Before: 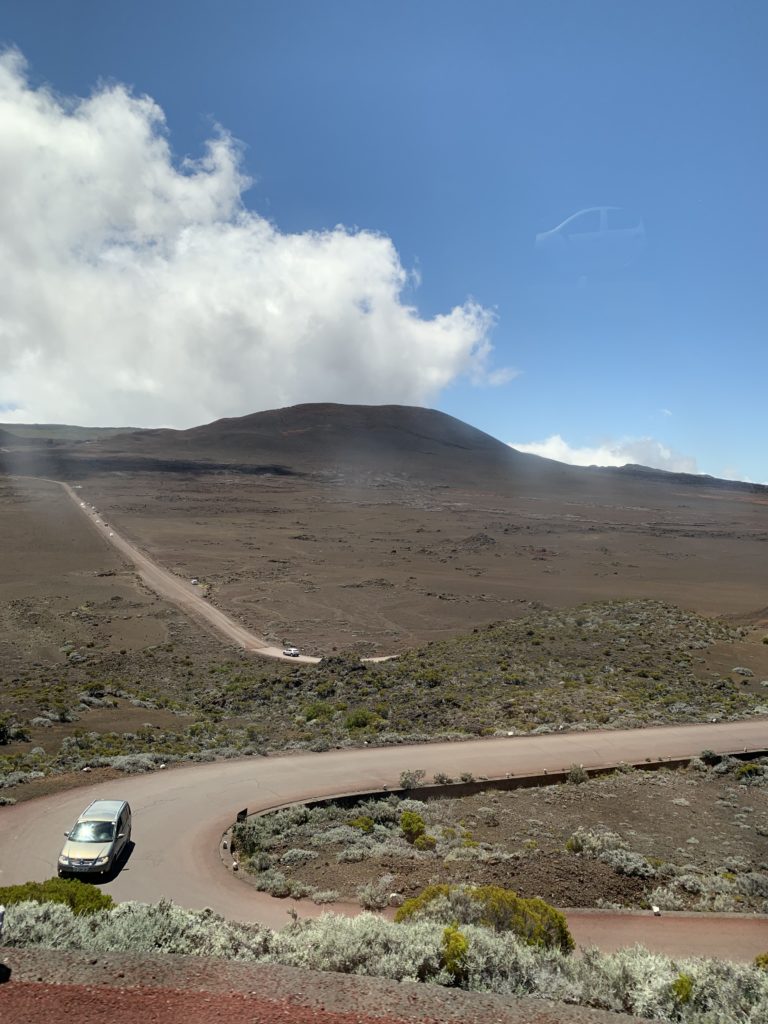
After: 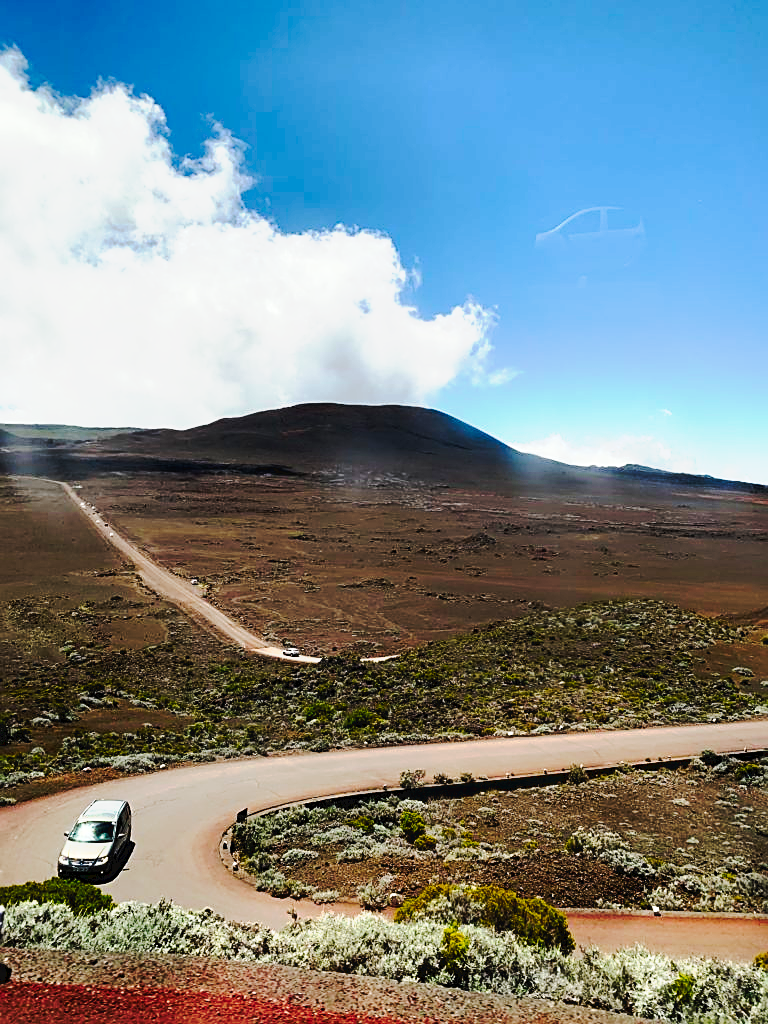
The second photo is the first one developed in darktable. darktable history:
sharpen: amount 0.559
tone curve: curves: ch0 [(0, 0) (0.003, 0.043) (0.011, 0.043) (0.025, 0.035) (0.044, 0.042) (0.069, 0.035) (0.1, 0.03) (0.136, 0.017) (0.177, 0.03) (0.224, 0.06) (0.277, 0.118) (0.335, 0.189) (0.399, 0.297) (0.468, 0.483) (0.543, 0.631) (0.623, 0.746) (0.709, 0.823) (0.801, 0.944) (0.898, 0.966) (1, 1)], preserve colors none
